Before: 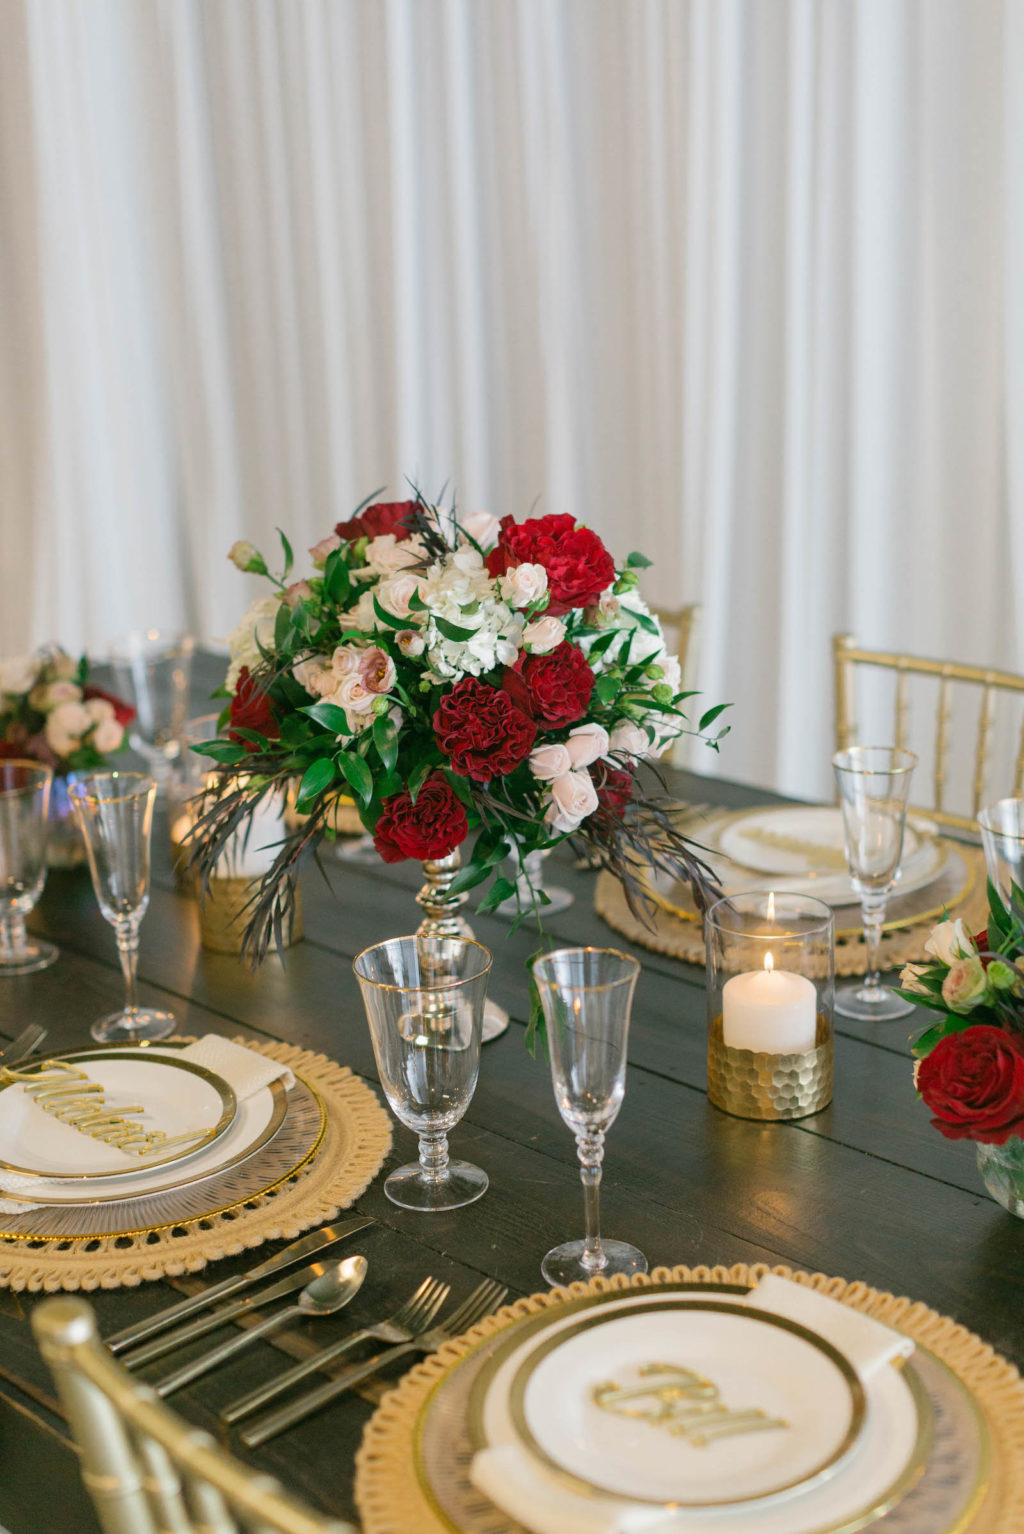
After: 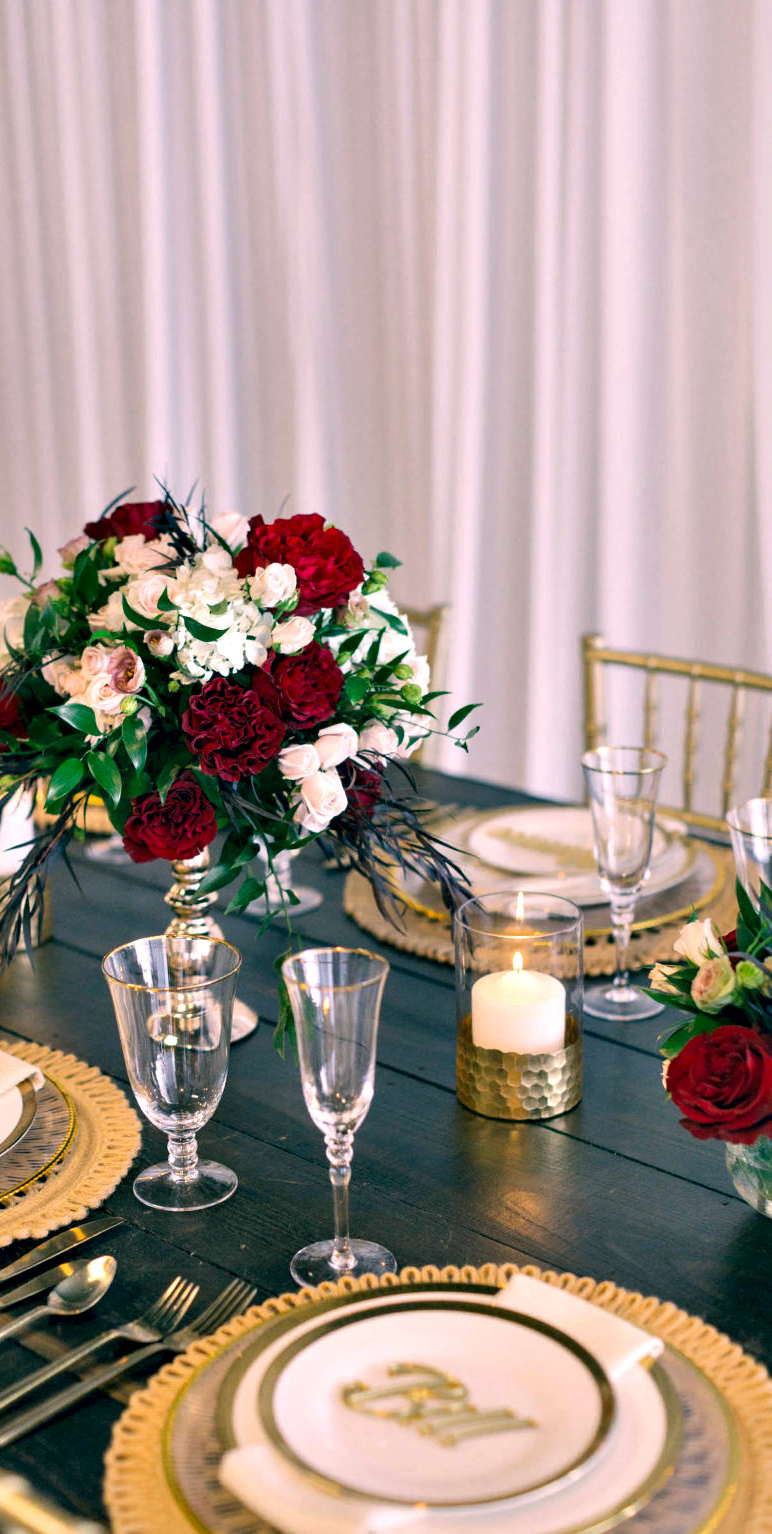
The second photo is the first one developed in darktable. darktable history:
contrast equalizer: octaves 7, y [[0.6 ×6], [0.55 ×6], [0 ×6], [0 ×6], [0 ×6]]
color correction: highlights a* 10.32, highlights b* 14.66, shadows a* -9.59, shadows b* -15.02
white balance: red 1.004, blue 1.096
crop and rotate: left 24.6%
